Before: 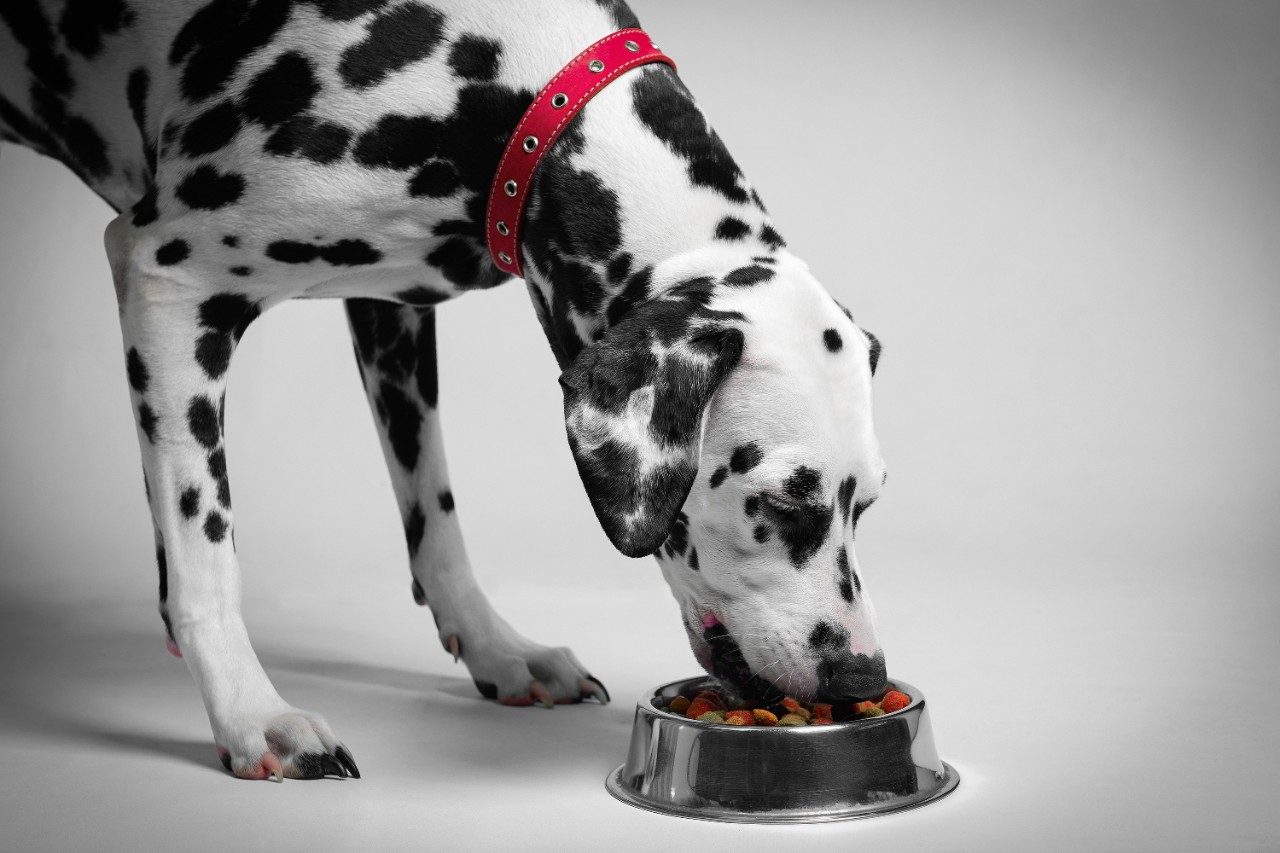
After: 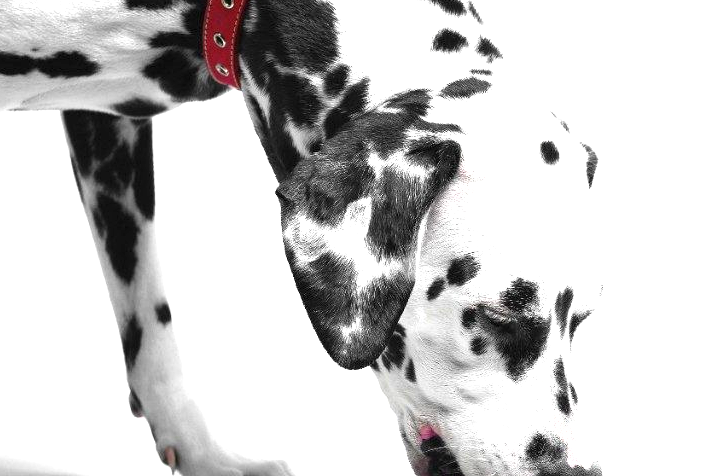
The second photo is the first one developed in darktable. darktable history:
exposure: black level correction 0, exposure 1.3 EV, compensate highlight preservation false
crop and rotate: left 22.13%, top 22.054%, right 22.026%, bottom 22.102%
